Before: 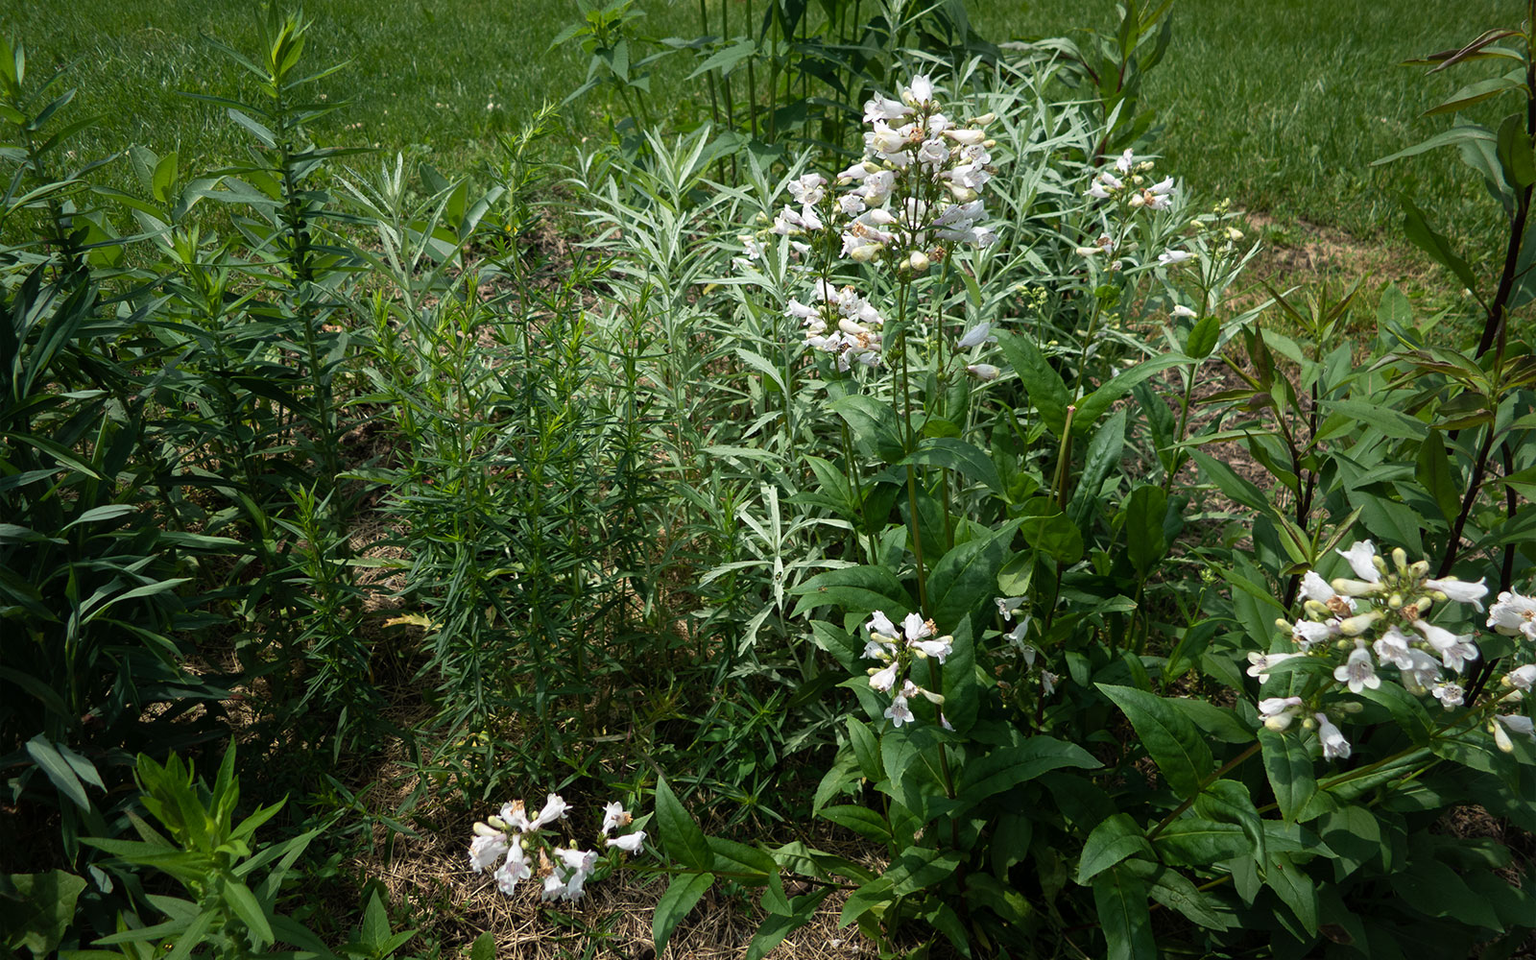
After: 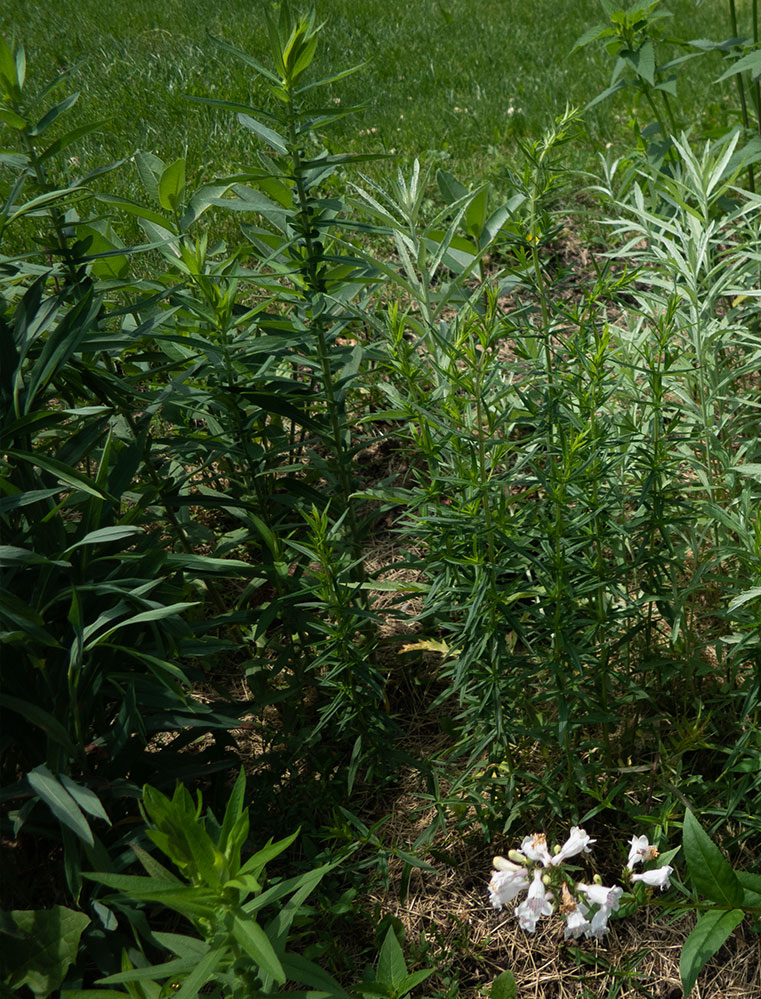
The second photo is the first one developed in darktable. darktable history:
crop and rotate: left 0.027%, right 52.399%
